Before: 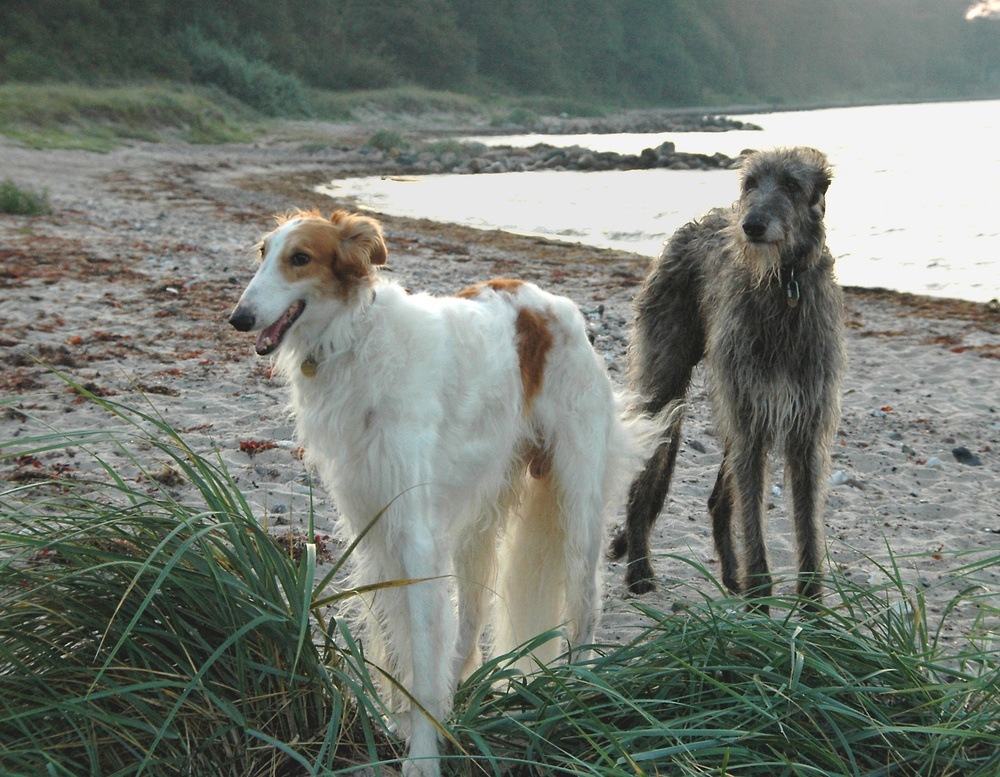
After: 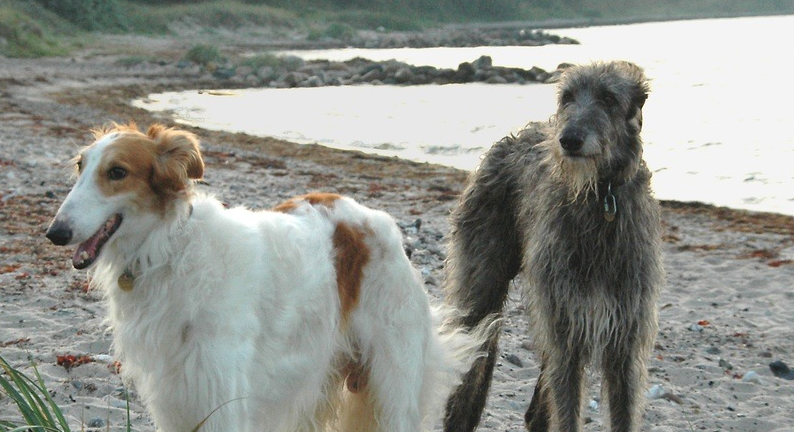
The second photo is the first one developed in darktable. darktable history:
crop: left 18.38%, top 11.092%, right 2.134%, bottom 33.217%
